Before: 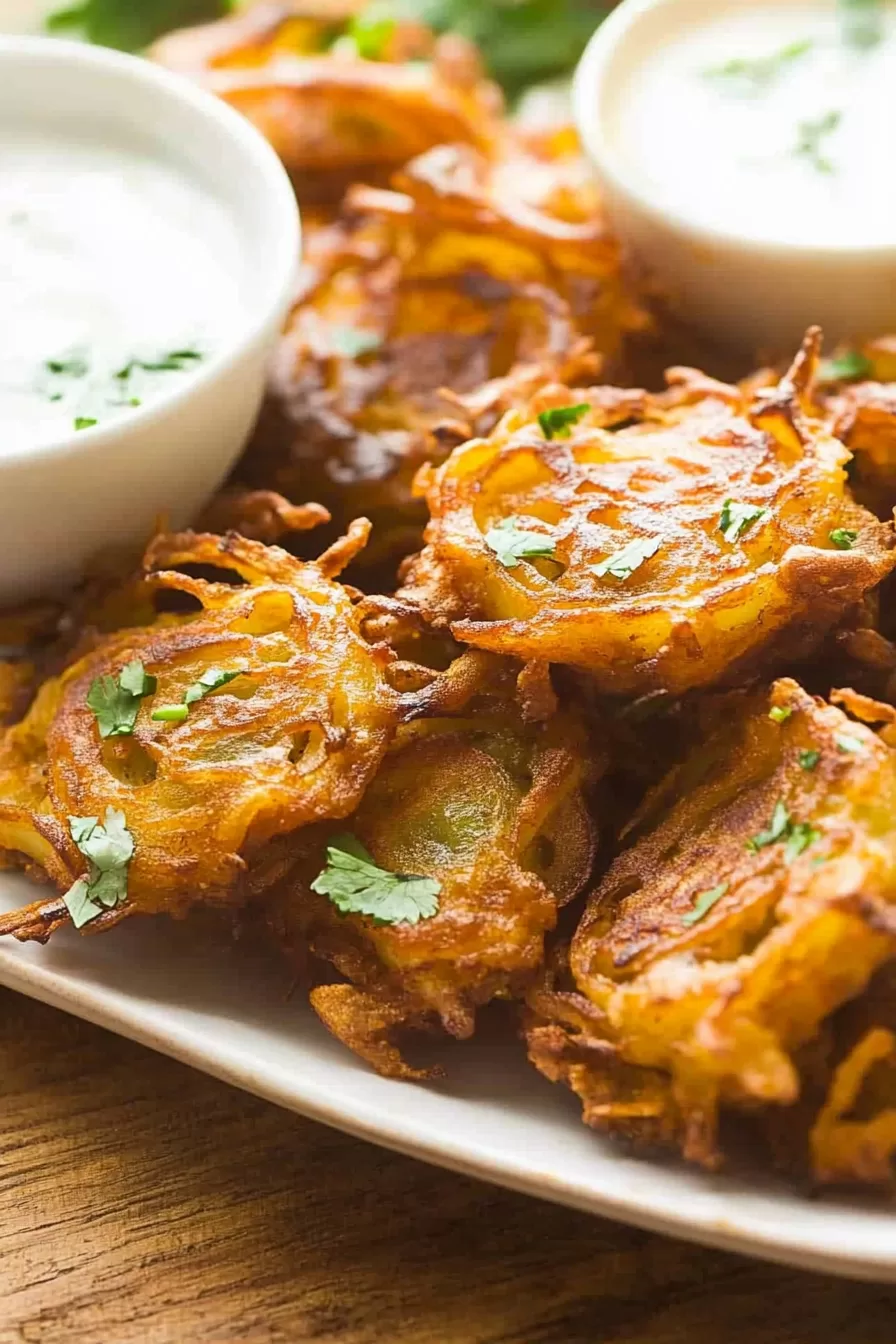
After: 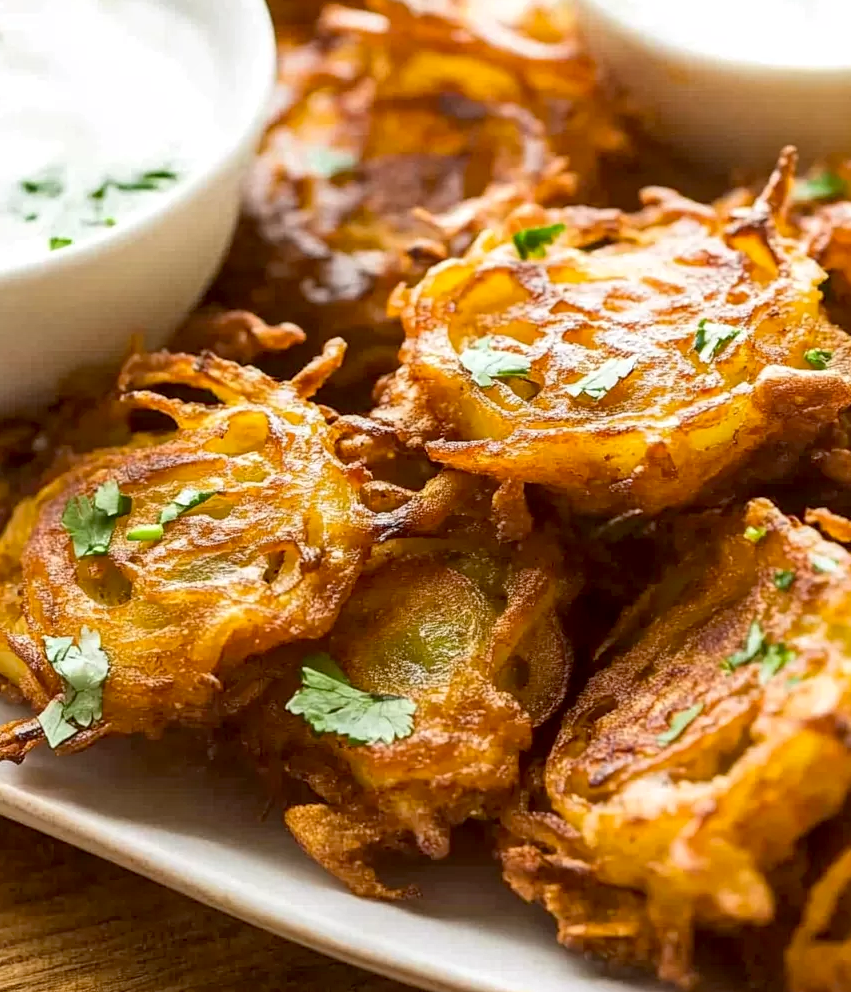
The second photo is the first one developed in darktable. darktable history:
crop and rotate: left 2.798%, top 13.462%, right 2.132%, bottom 12.681%
exposure: black level correction 0.009, exposure 0.016 EV, compensate exposure bias true, compensate highlight preservation false
local contrast: on, module defaults
